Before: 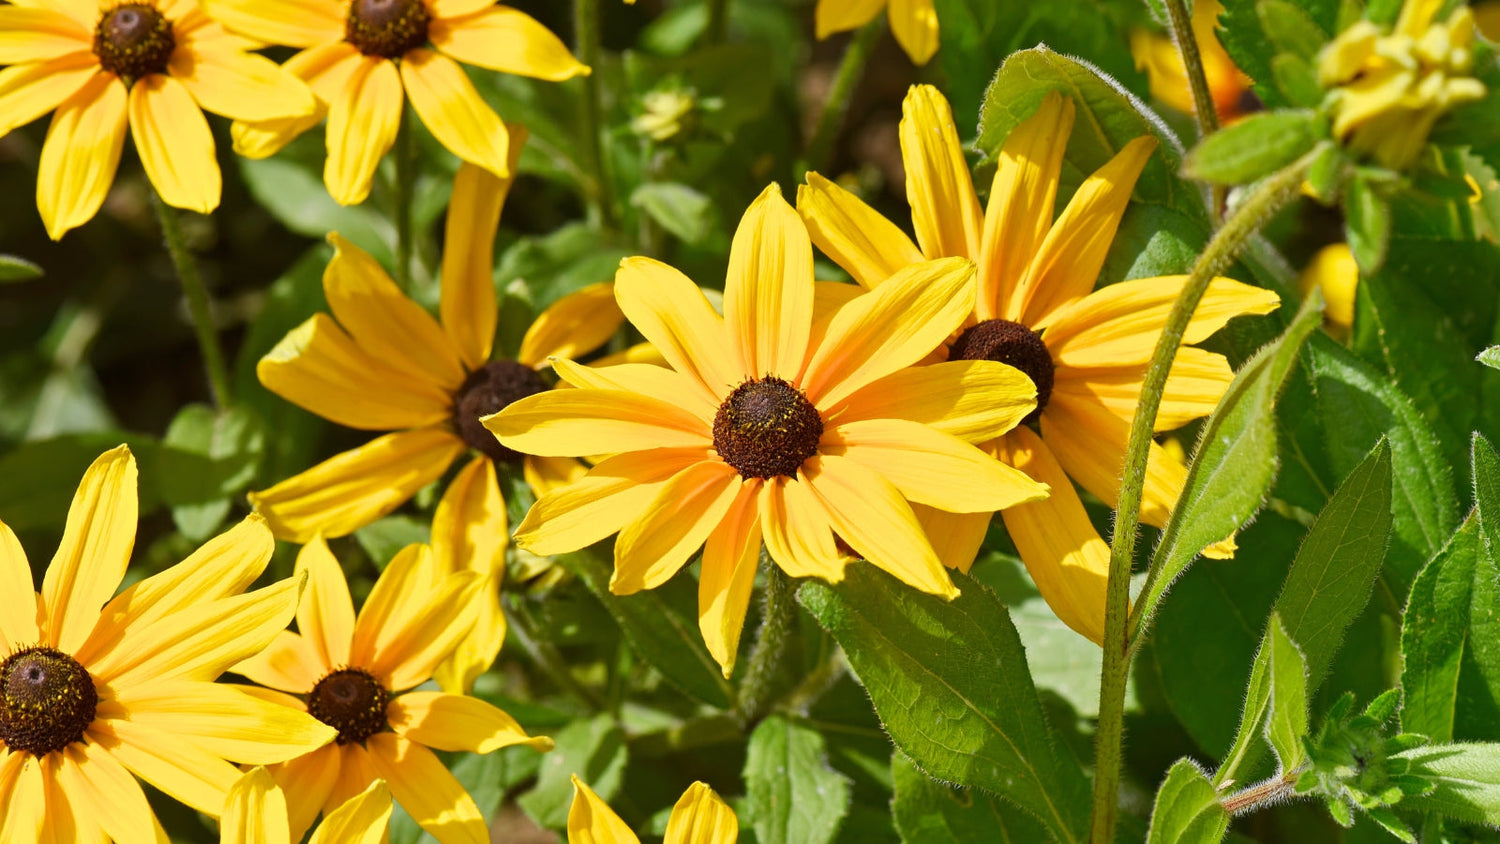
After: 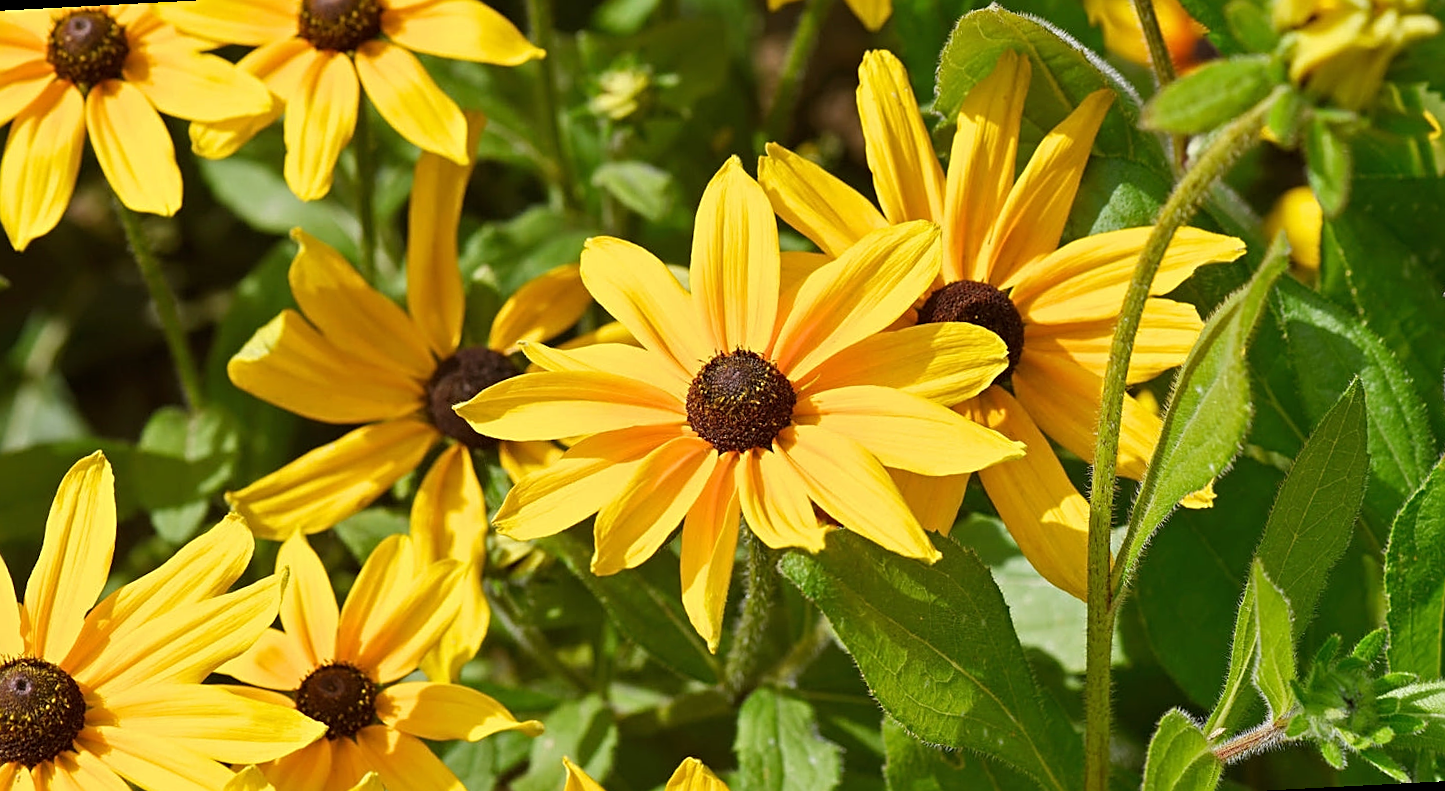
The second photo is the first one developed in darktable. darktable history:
rotate and perspective: rotation -3°, crop left 0.031, crop right 0.968, crop top 0.07, crop bottom 0.93
sharpen: on, module defaults
